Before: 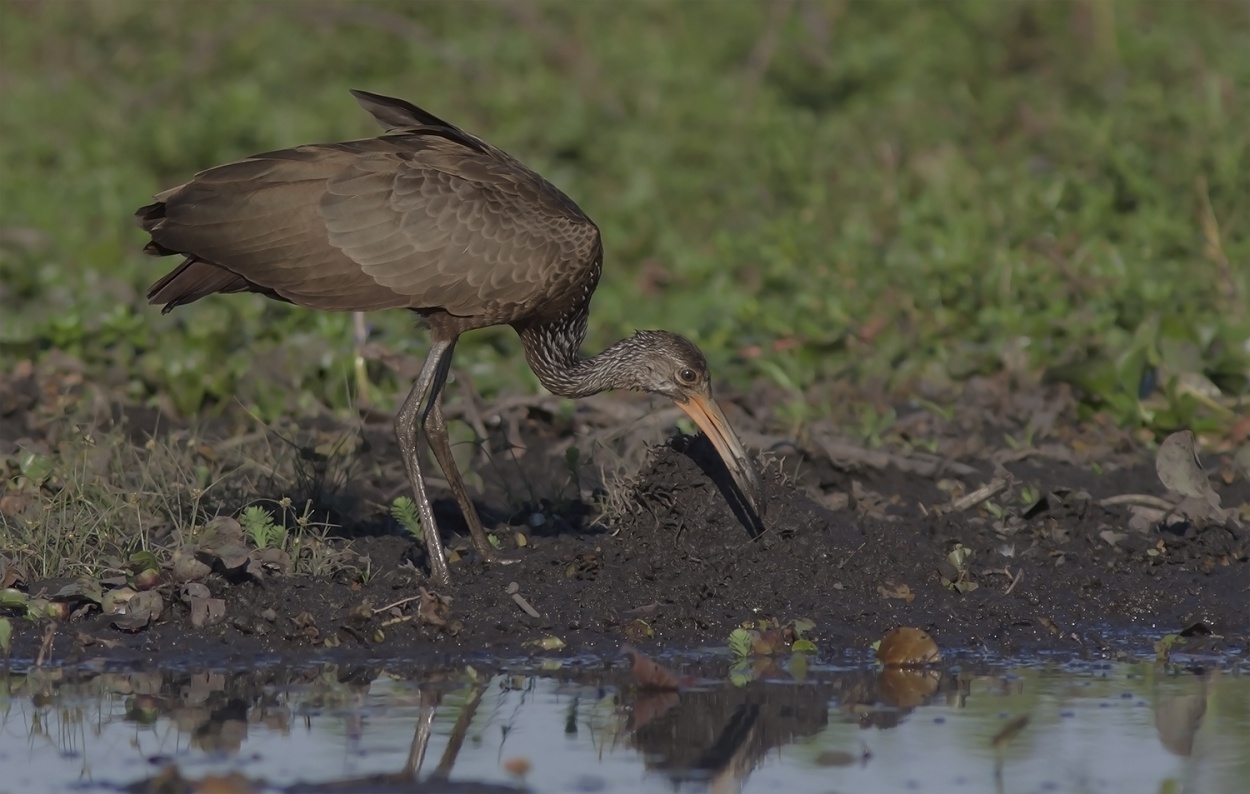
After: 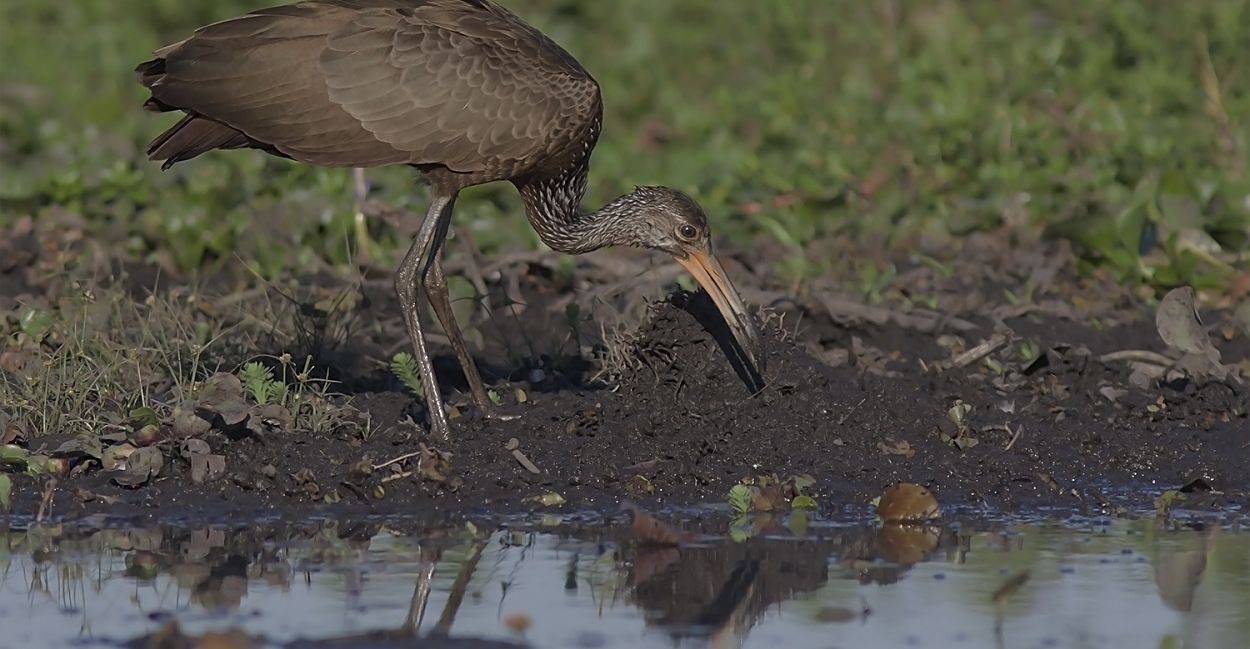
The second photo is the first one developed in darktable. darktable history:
sharpen: on, module defaults
crop and rotate: top 18.173%
